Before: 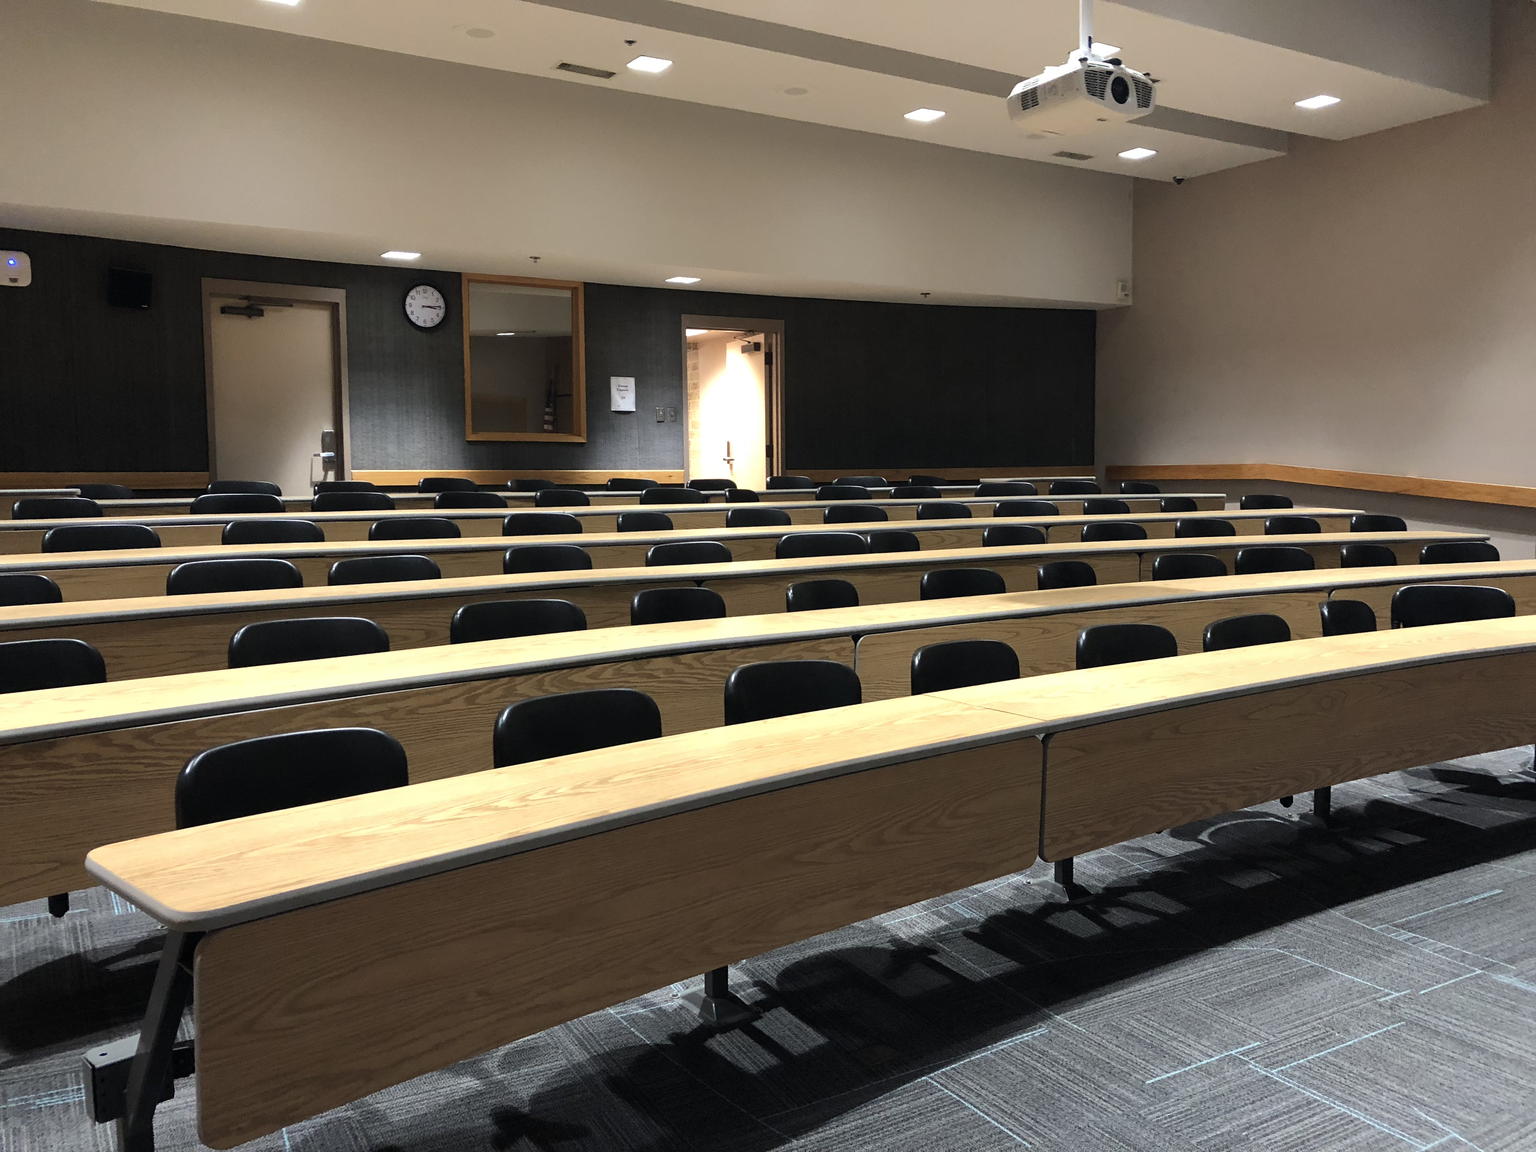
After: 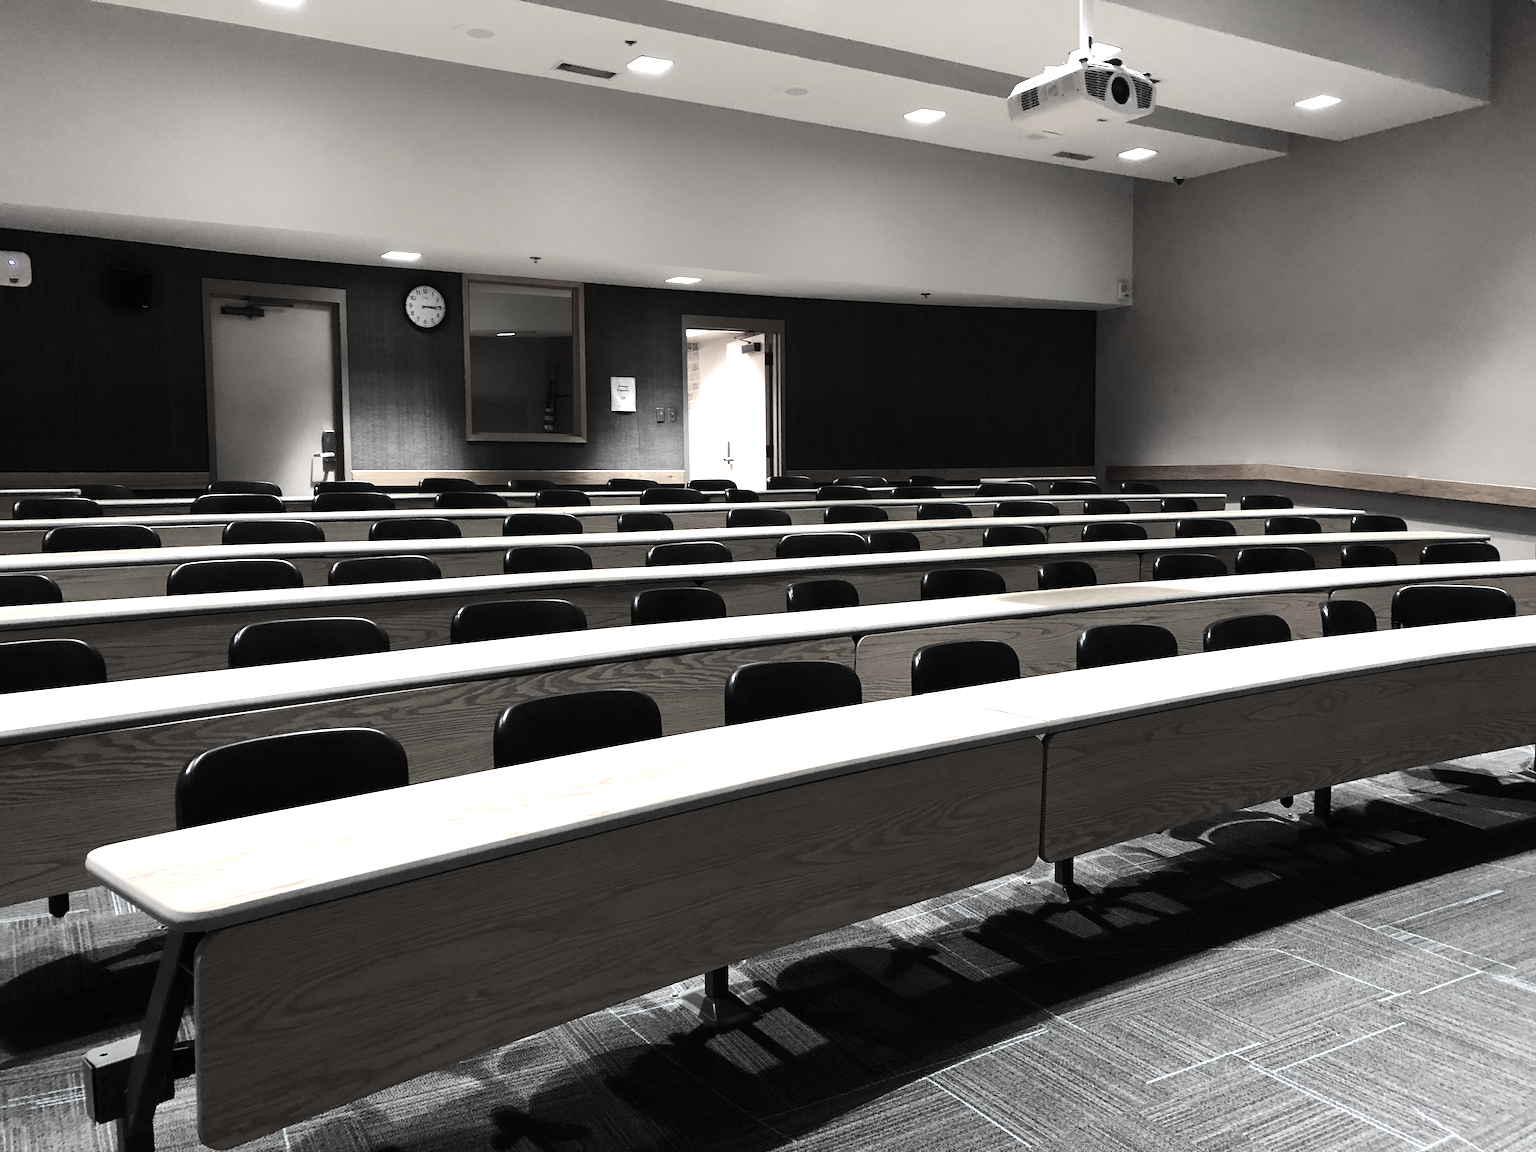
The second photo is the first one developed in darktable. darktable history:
color correction: saturation 0.2
tone equalizer: -8 EV -0.75 EV, -7 EV -0.7 EV, -6 EV -0.6 EV, -5 EV -0.4 EV, -3 EV 0.4 EV, -2 EV 0.6 EV, -1 EV 0.7 EV, +0 EV 0.75 EV, edges refinement/feathering 500, mask exposure compensation -1.57 EV, preserve details no
